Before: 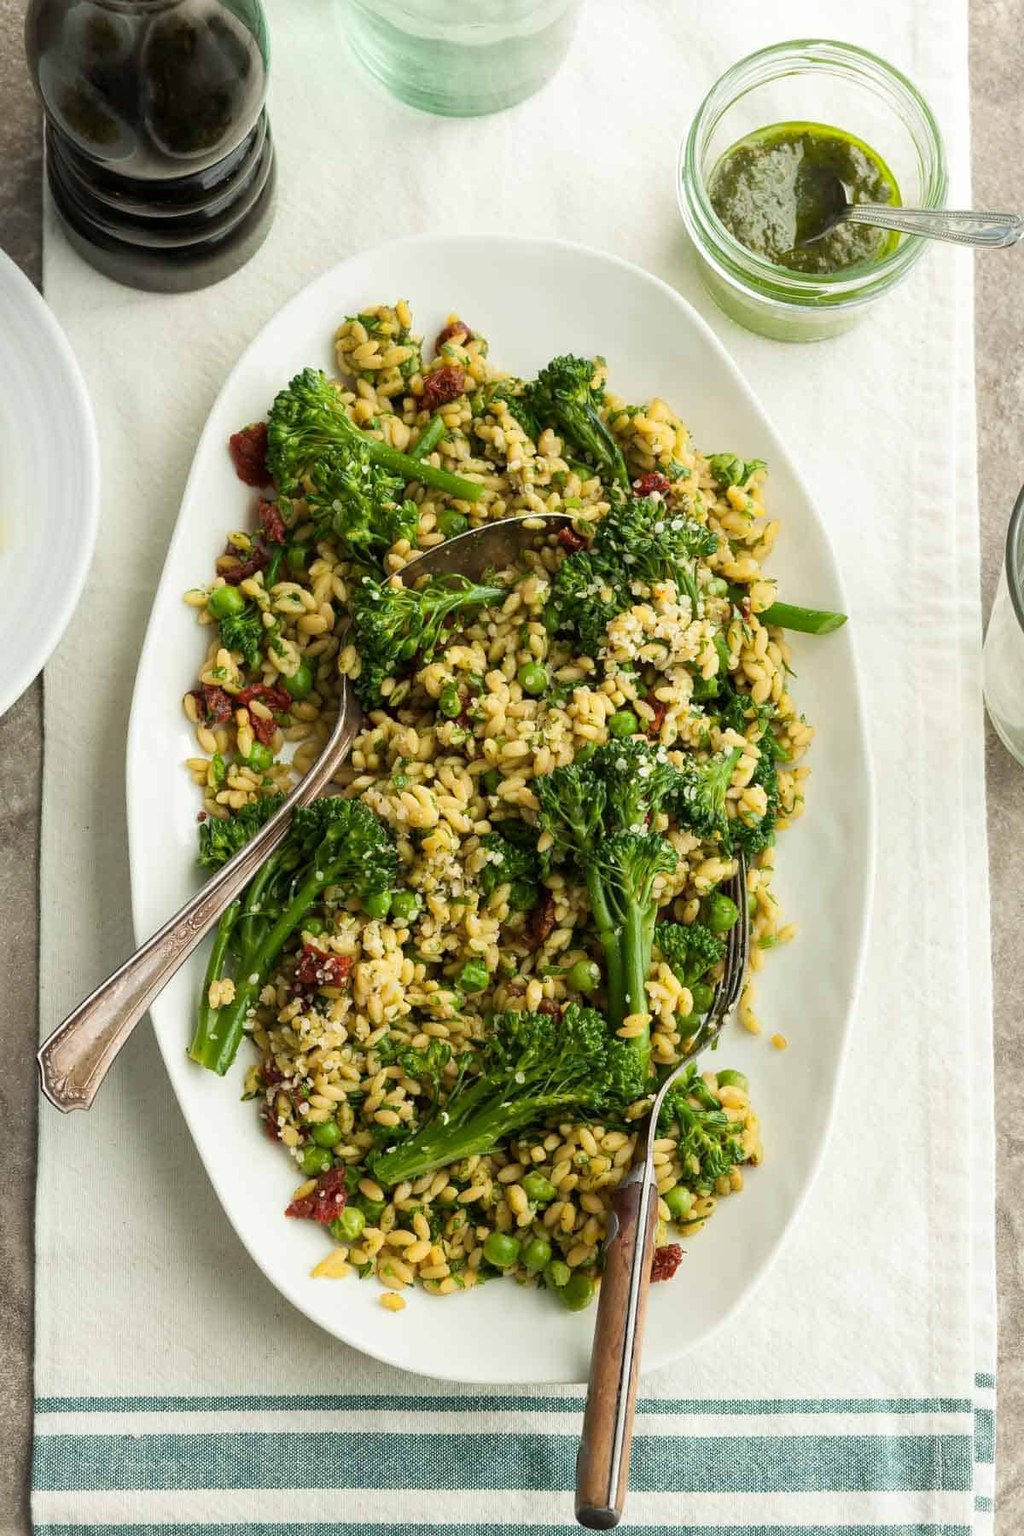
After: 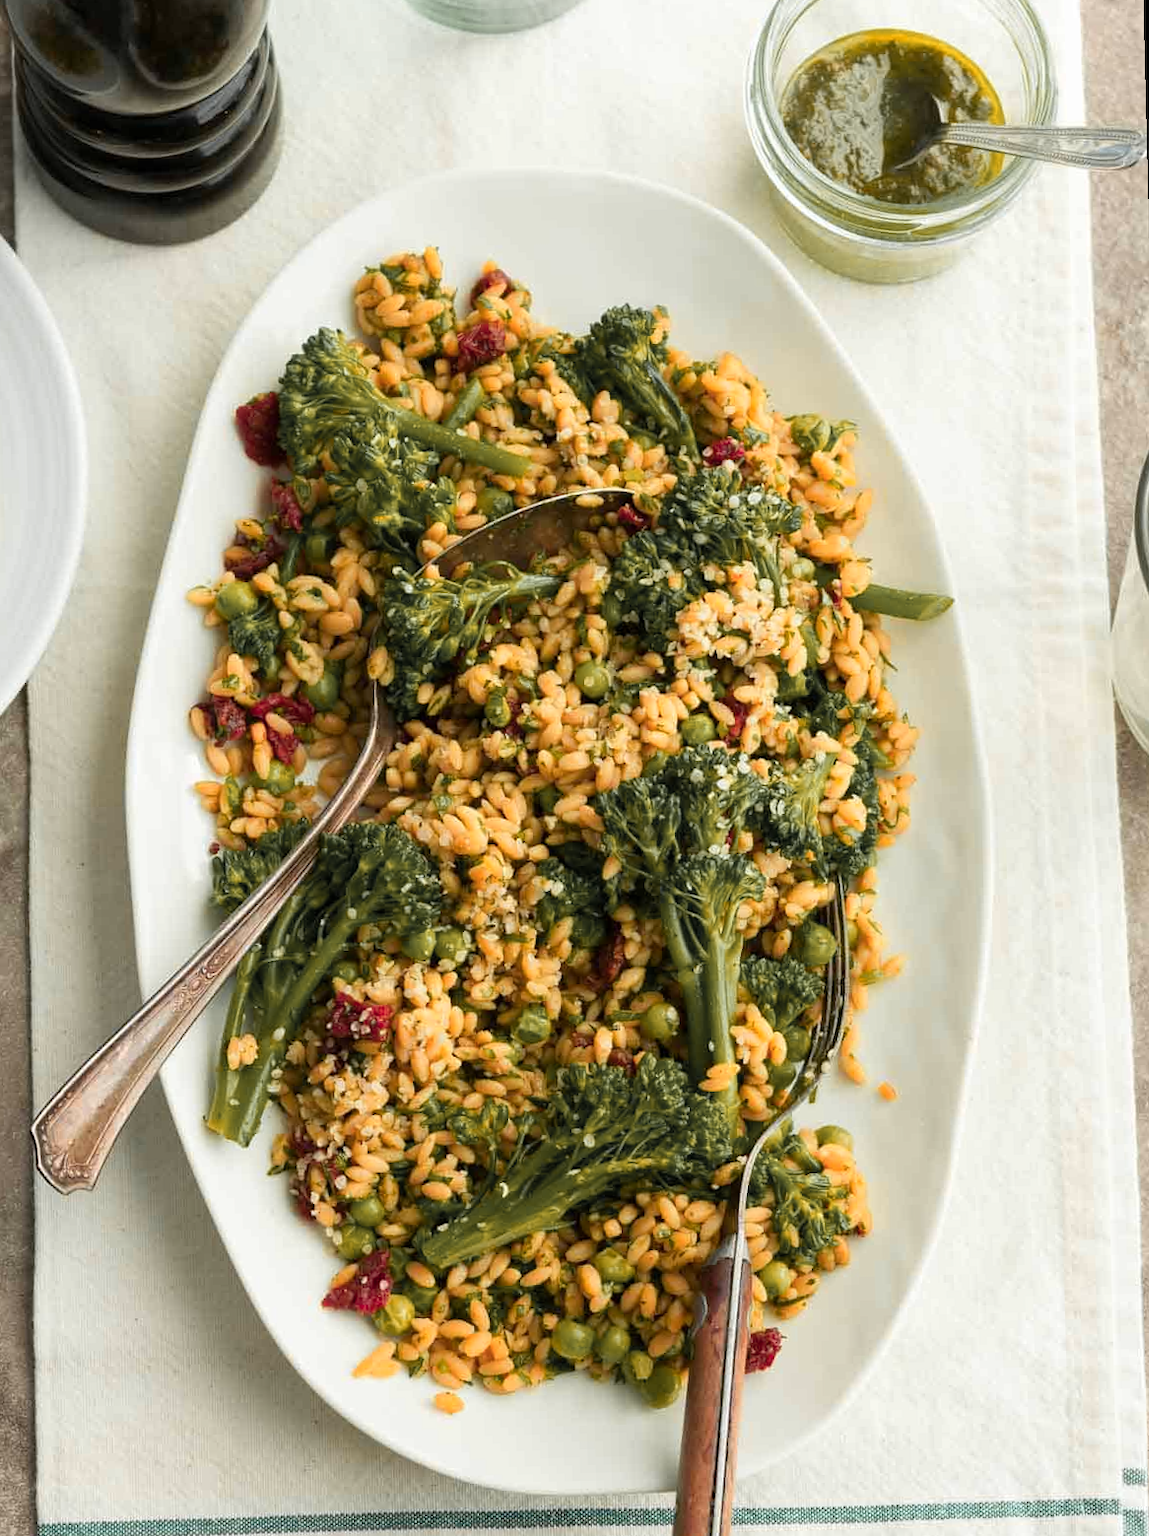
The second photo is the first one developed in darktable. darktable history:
rotate and perspective: rotation -1.42°, crop left 0.016, crop right 0.984, crop top 0.035, crop bottom 0.965
crop: left 1.964%, top 3.251%, right 1.122%, bottom 4.933%
color zones: curves: ch1 [(0.263, 0.53) (0.376, 0.287) (0.487, 0.512) (0.748, 0.547) (1, 0.513)]; ch2 [(0.262, 0.45) (0.751, 0.477)], mix 31.98%
